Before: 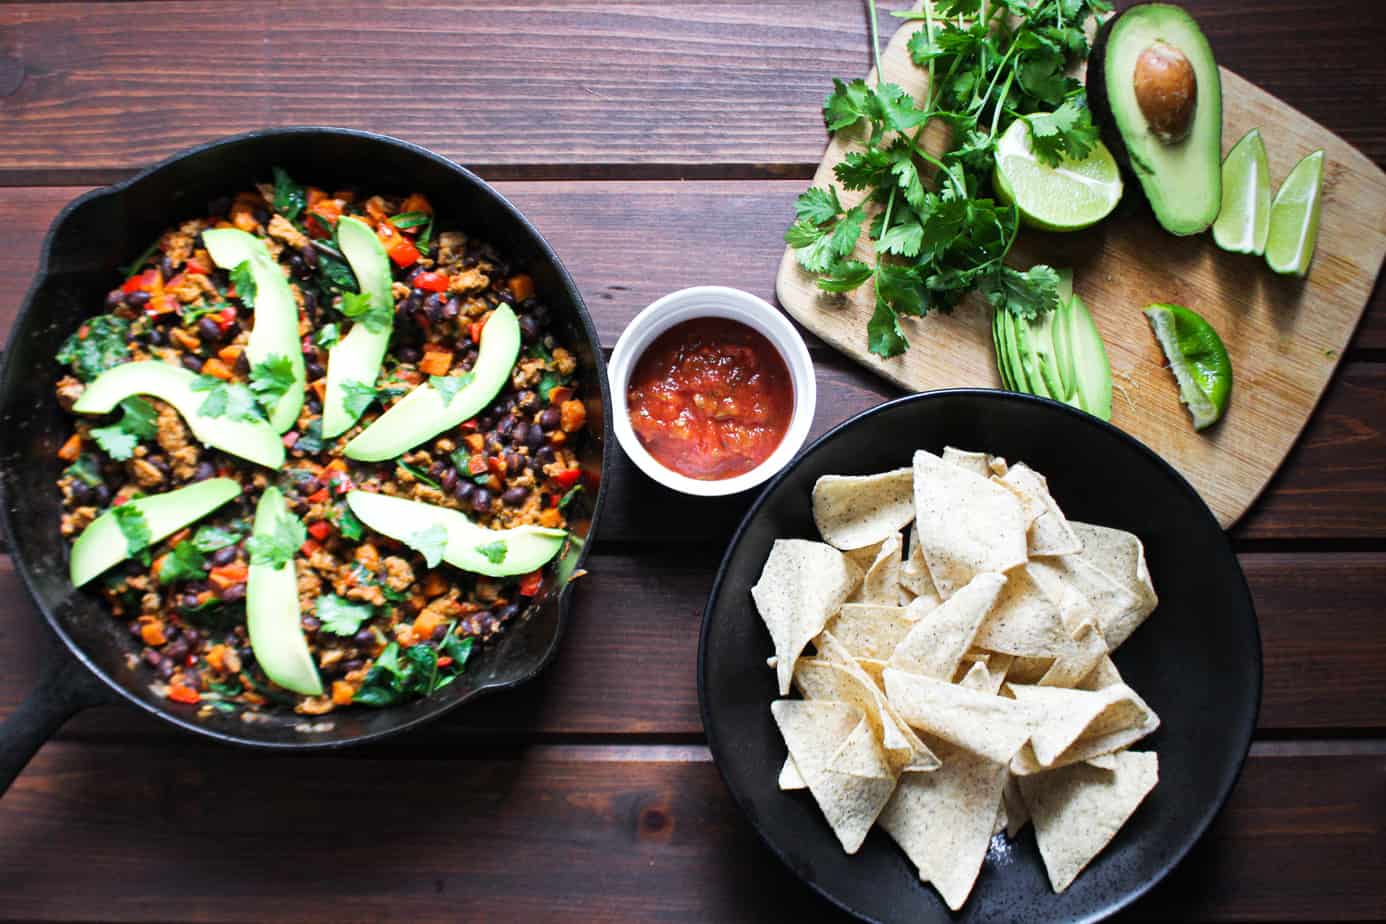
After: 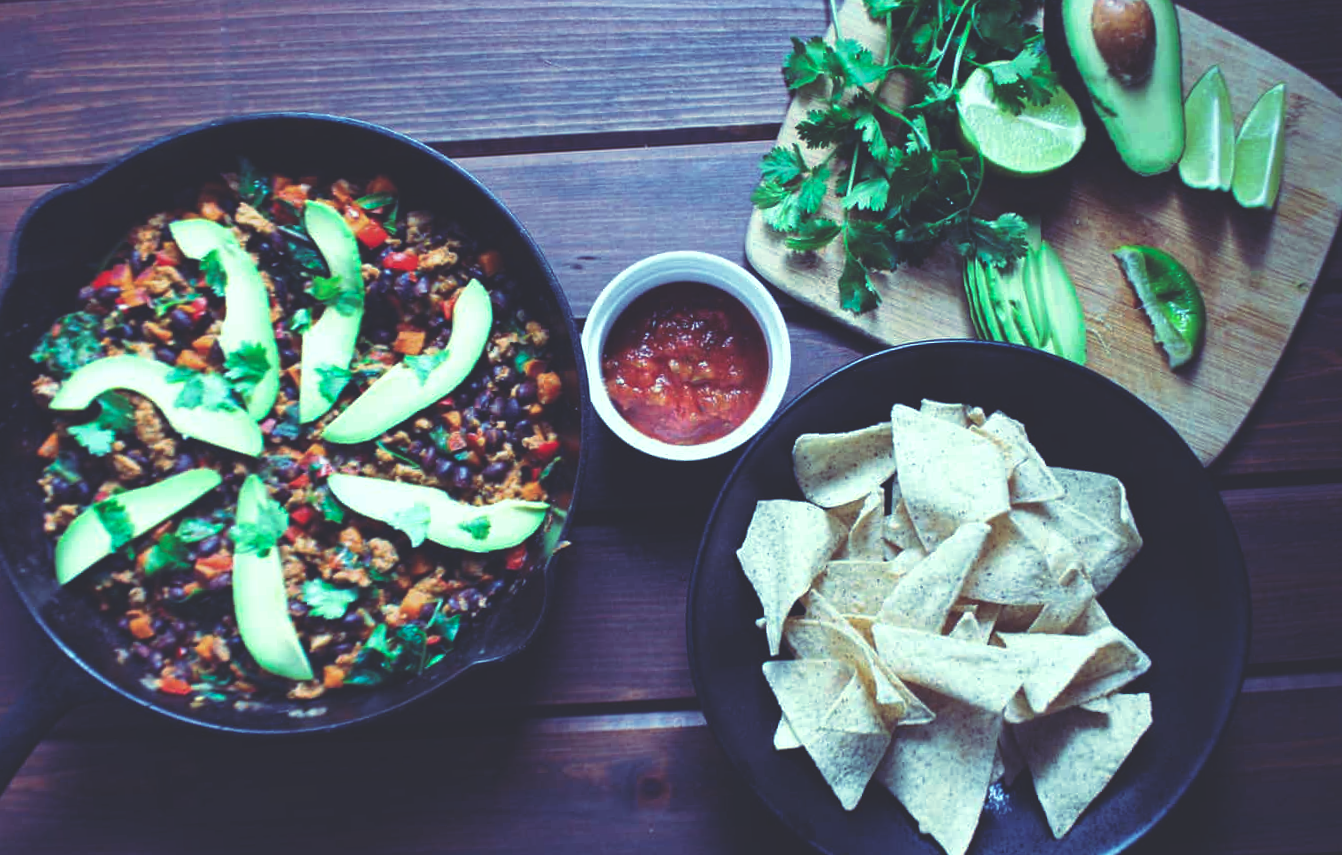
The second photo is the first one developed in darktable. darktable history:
rgb curve: curves: ch0 [(0, 0.186) (0.314, 0.284) (0.576, 0.466) (0.805, 0.691) (0.936, 0.886)]; ch1 [(0, 0.186) (0.314, 0.284) (0.581, 0.534) (0.771, 0.746) (0.936, 0.958)]; ch2 [(0, 0.216) (0.275, 0.39) (1, 1)], mode RGB, independent channels, compensate middle gray true, preserve colors none
rotate and perspective: rotation -3°, crop left 0.031, crop right 0.968, crop top 0.07, crop bottom 0.93
